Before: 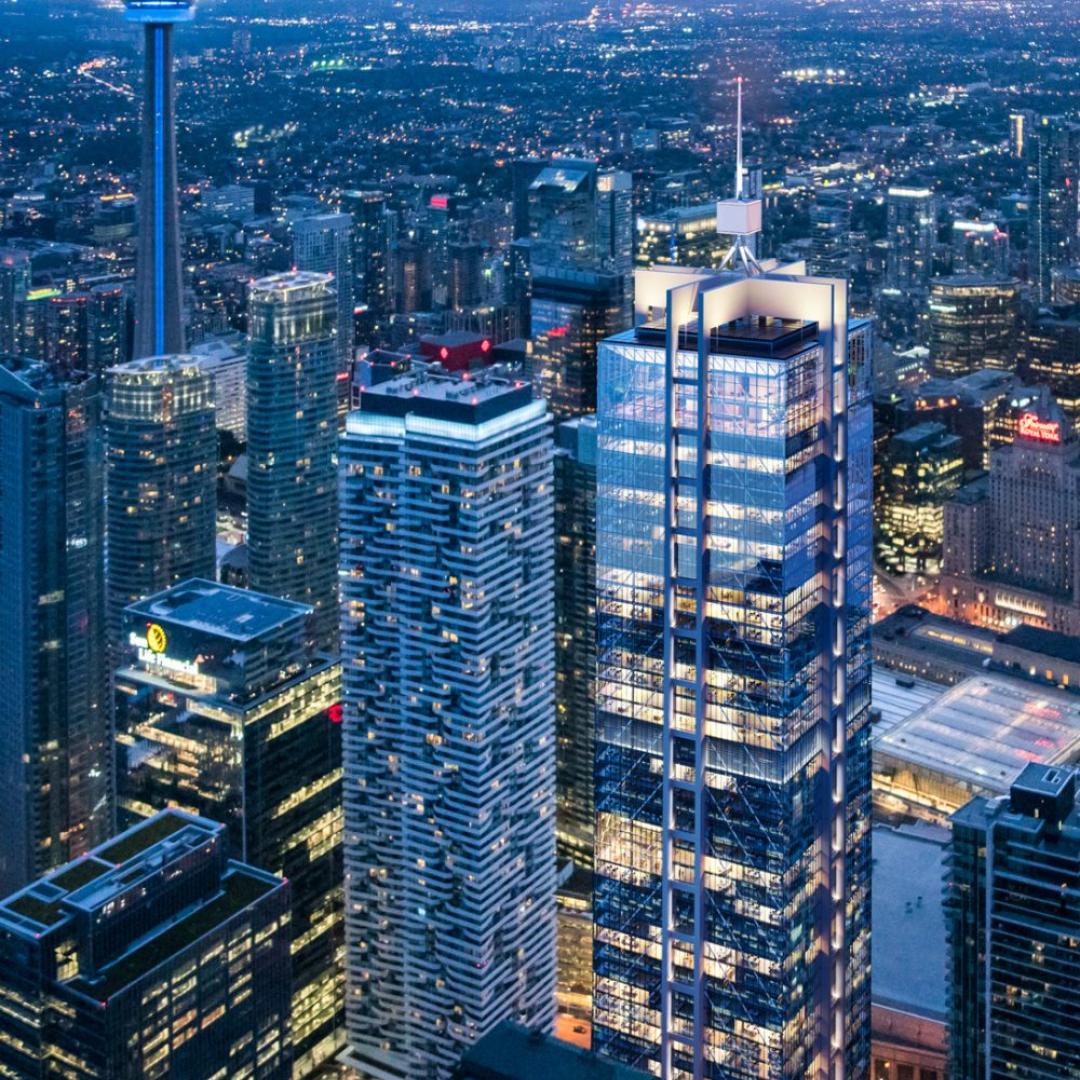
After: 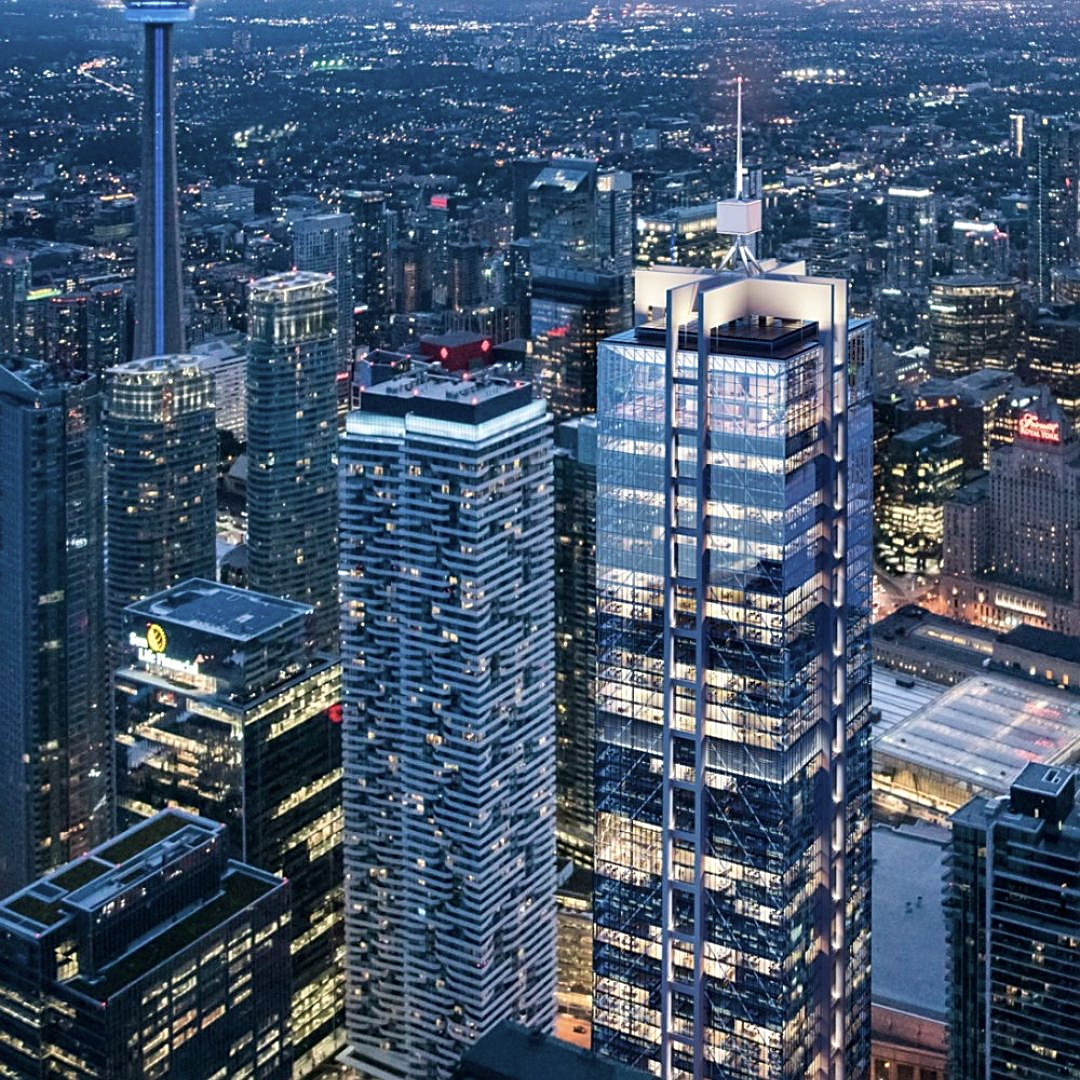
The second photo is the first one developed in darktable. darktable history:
contrast brightness saturation: contrast 0.06, brightness -0.01, saturation -0.23
sharpen: on, module defaults
